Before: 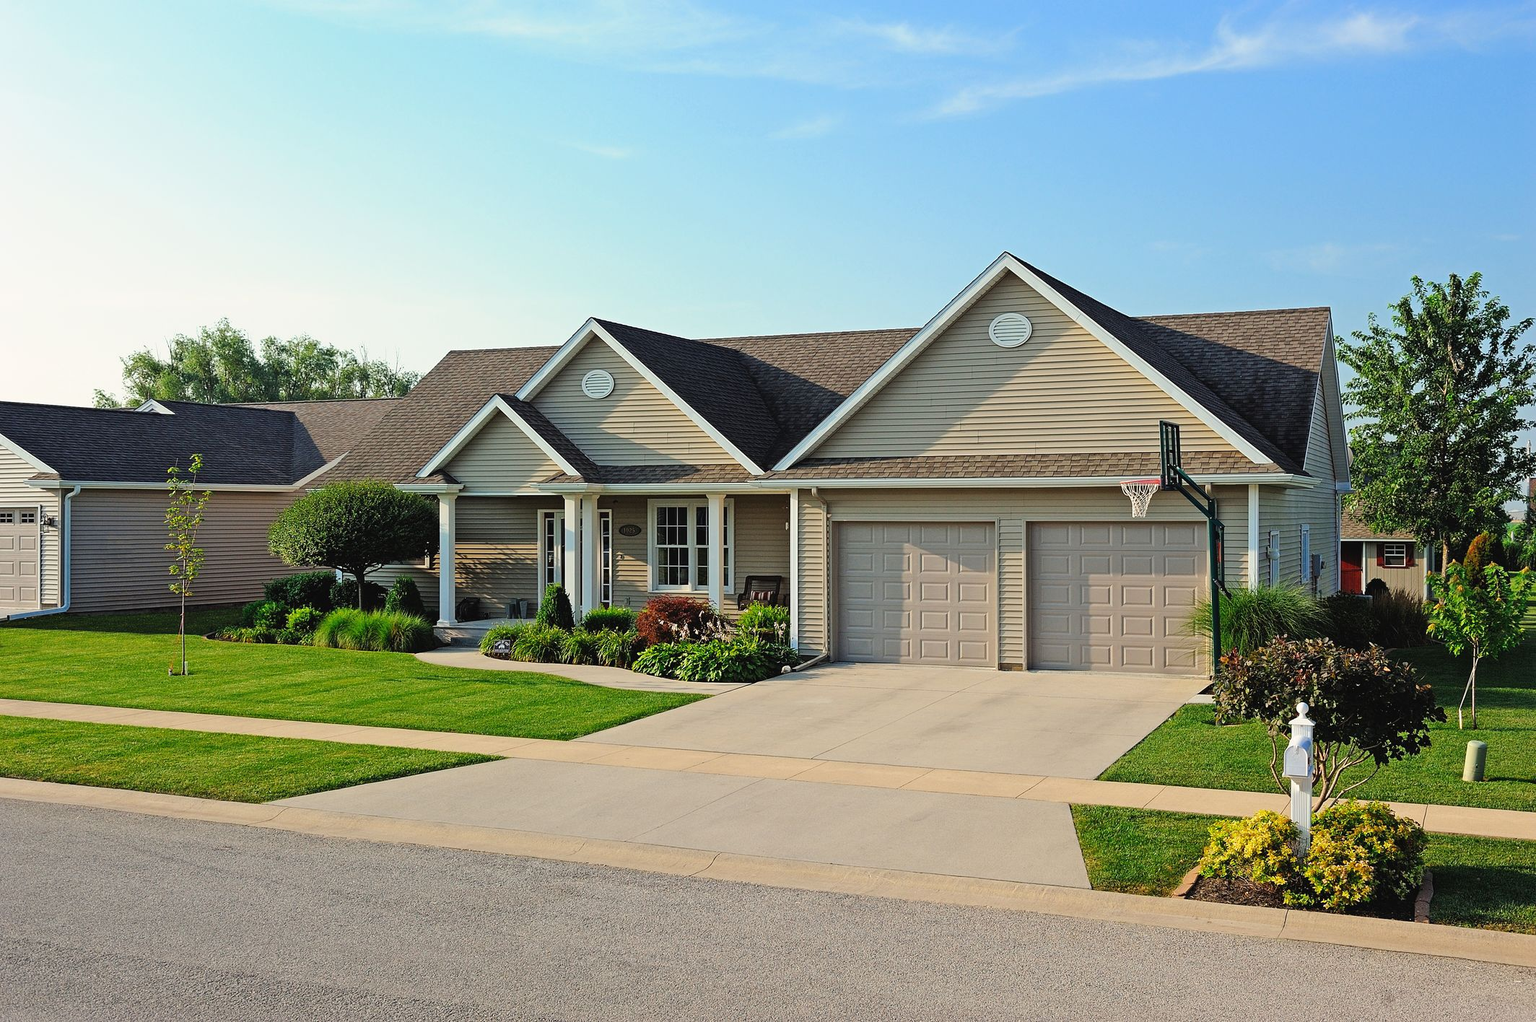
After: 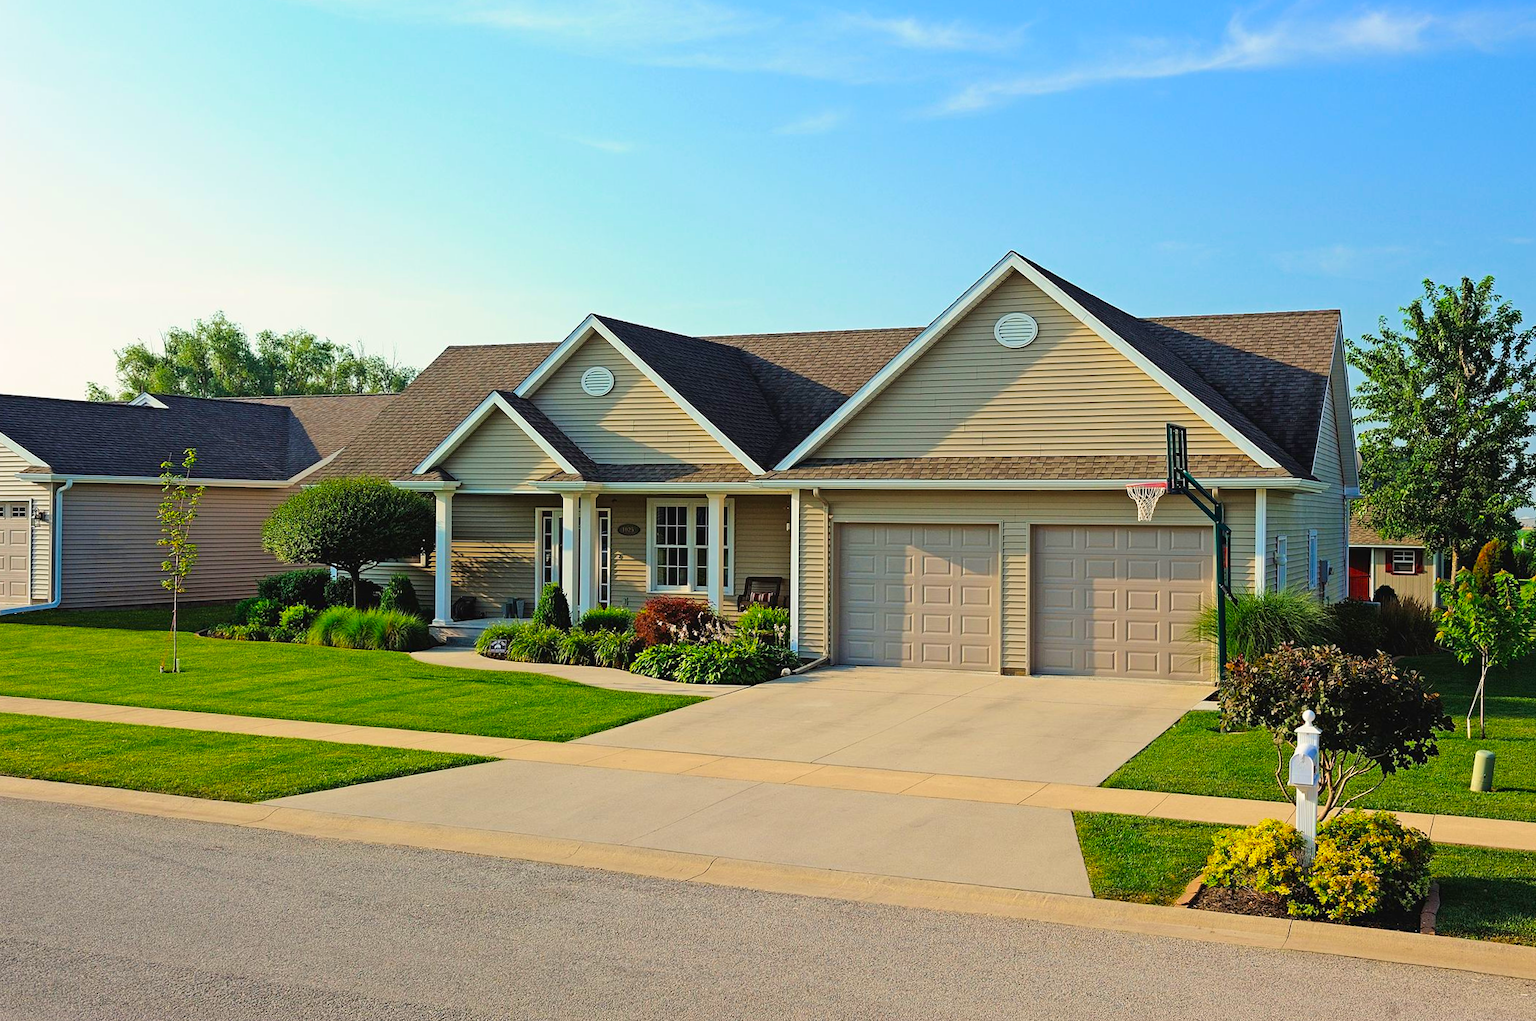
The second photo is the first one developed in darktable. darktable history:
color balance rgb: perceptual saturation grading › global saturation 20%, global vibrance 20%
velvia: on, module defaults
crop and rotate: angle -0.5°
